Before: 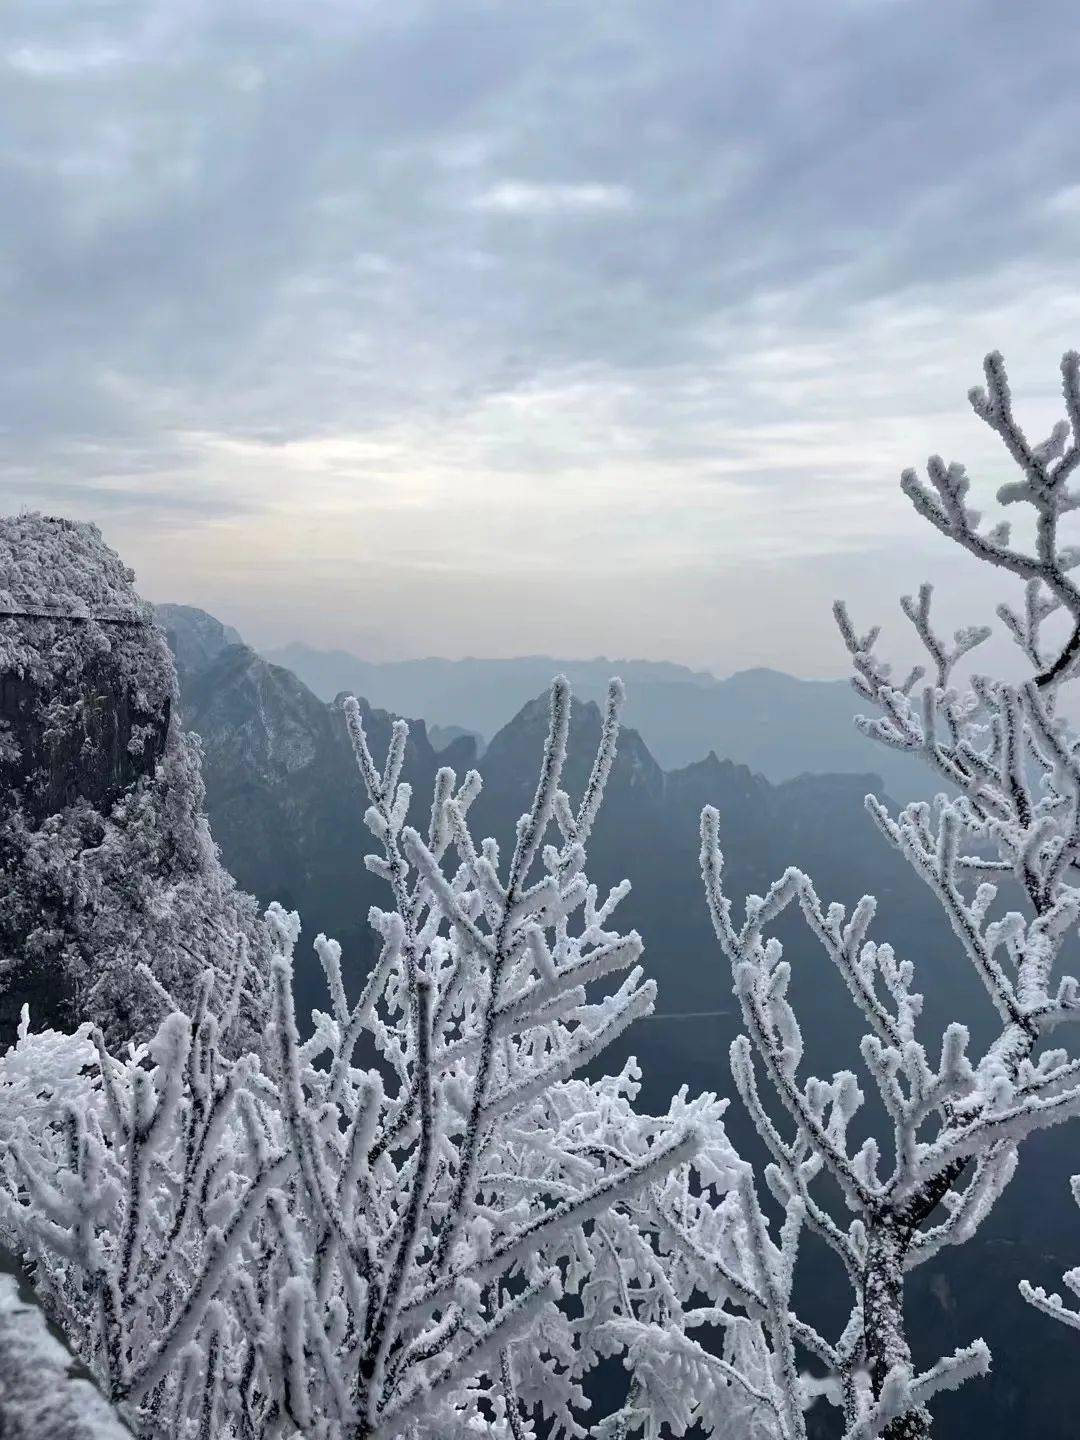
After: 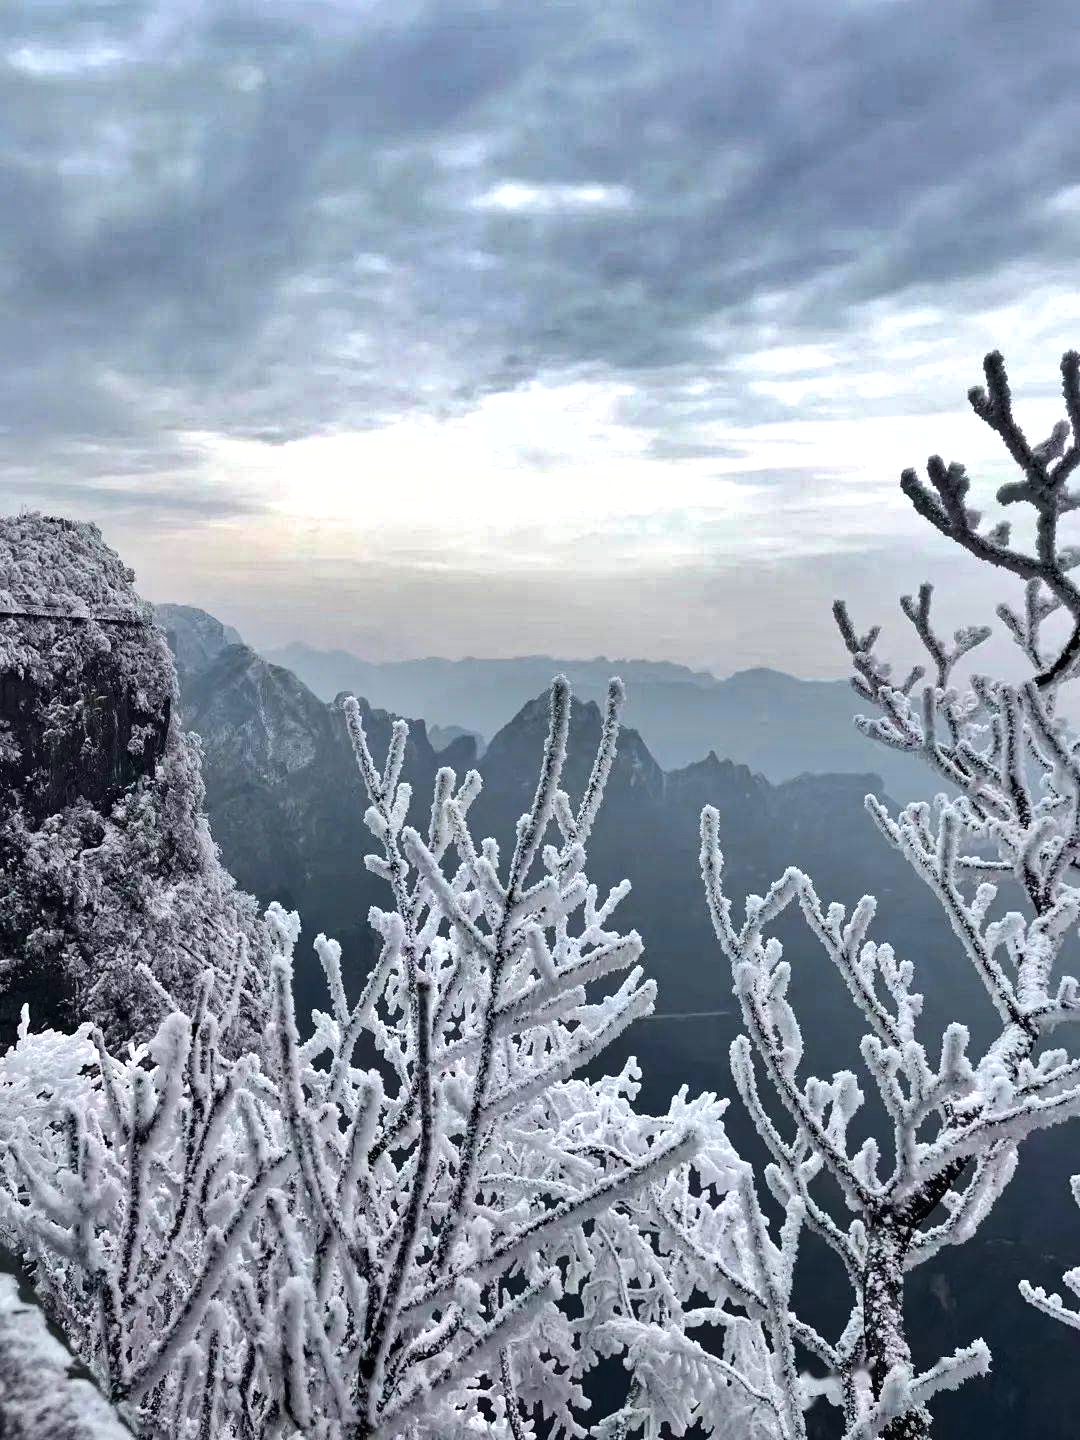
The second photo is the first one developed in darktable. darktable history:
shadows and highlights: radius 108.52, shadows 44.07, highlights -67.8, low approximation 0.01, soften with gaussian
tone curve: curves: ch0 [(0, 0.003) (0.117, 0.101) (0.257, 0.246) (0.408, 0.432) (0.611, 0.653) (0.824, 0.846) (1, 1)]; ch1 [(0, 0) (0.227, 0.197) (0.405, 0.421) (0.501, 0.501) (0.522, 0.53) (0.563, 0.572) (0.589, 0.611) (0.699, 0.709) (0.976, 0.992)]; ch2 [(0, 0) (0.208, 0.176) (0.377, 0.38) (0.5, 0.5) (0.537, 0.534) (0.571, 0.576) (0.681, 0.746) (1, 1)], color space Lab, independent channels, preserve colors none
tone equalizer: -8 EV -0.417 EV, -7 EV -0.389 EV, -6 EV -0.333 EV, -5 EV -0.222 EV, -3 EV 0.222 EV, -2 EV 0.333 EV, -1 EV 0.389 EV, +0 EV 0.417 EV, edges refinement/feathering 500, mask exposure compensation -1.57 EV, preserve details no
